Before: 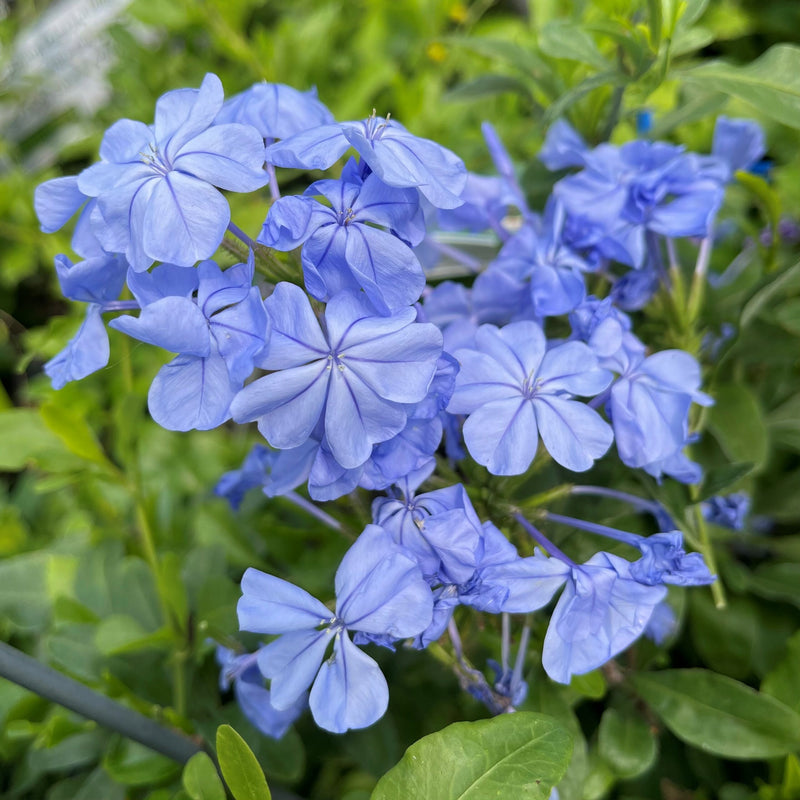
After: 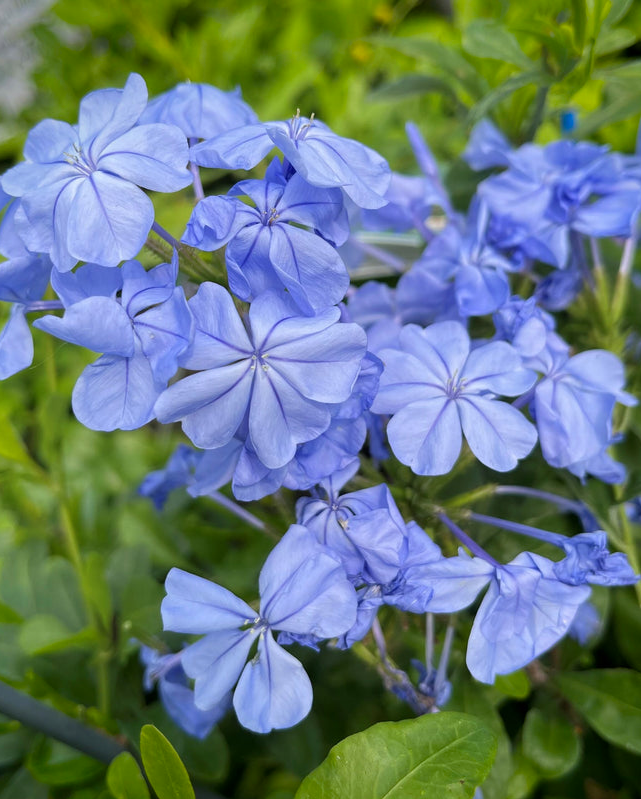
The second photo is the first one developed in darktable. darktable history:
crop and rotate: left 9.597%, right 10.195%
vignetting: fall-off start 88.53%, fall-off radius 44.2%, saturation 0.376, width/height ratio 1.161
